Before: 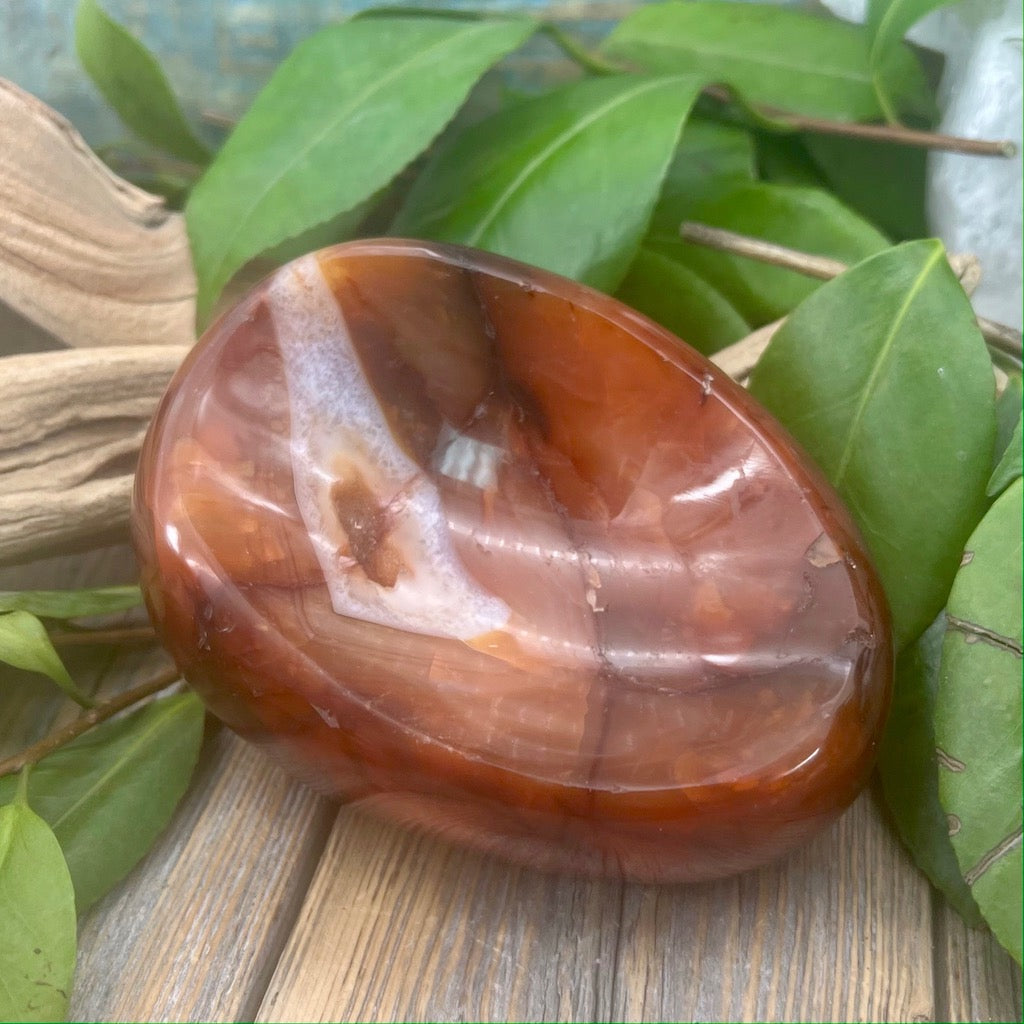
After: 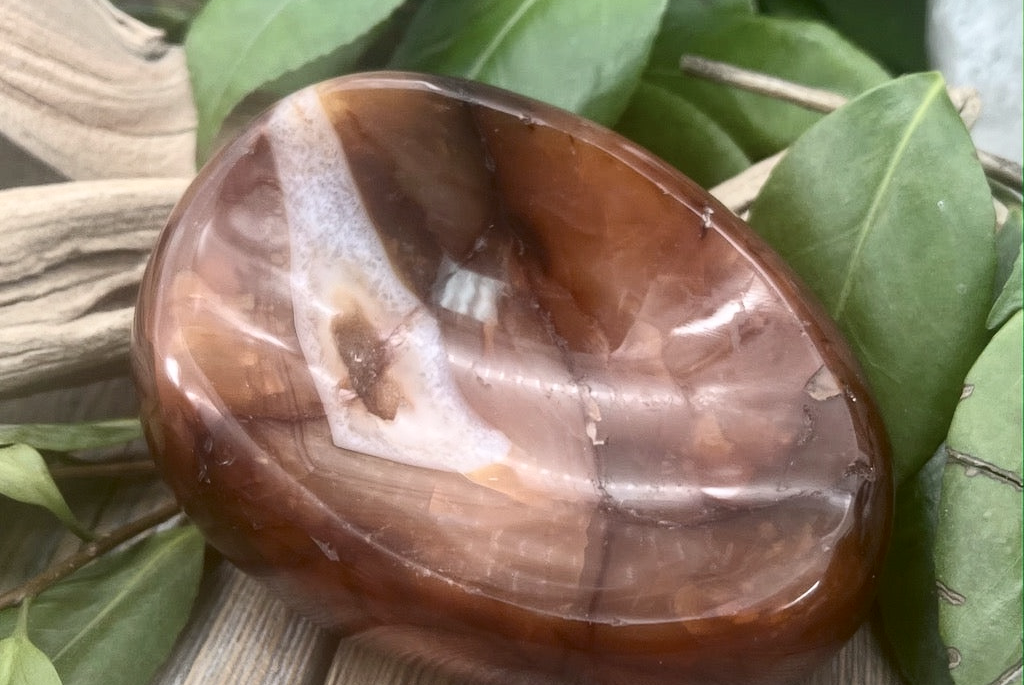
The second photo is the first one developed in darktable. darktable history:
crop: top 16.344%, bottom 16.746%
contrast brightness saturation: contrast 0.253, saturation -0.317
